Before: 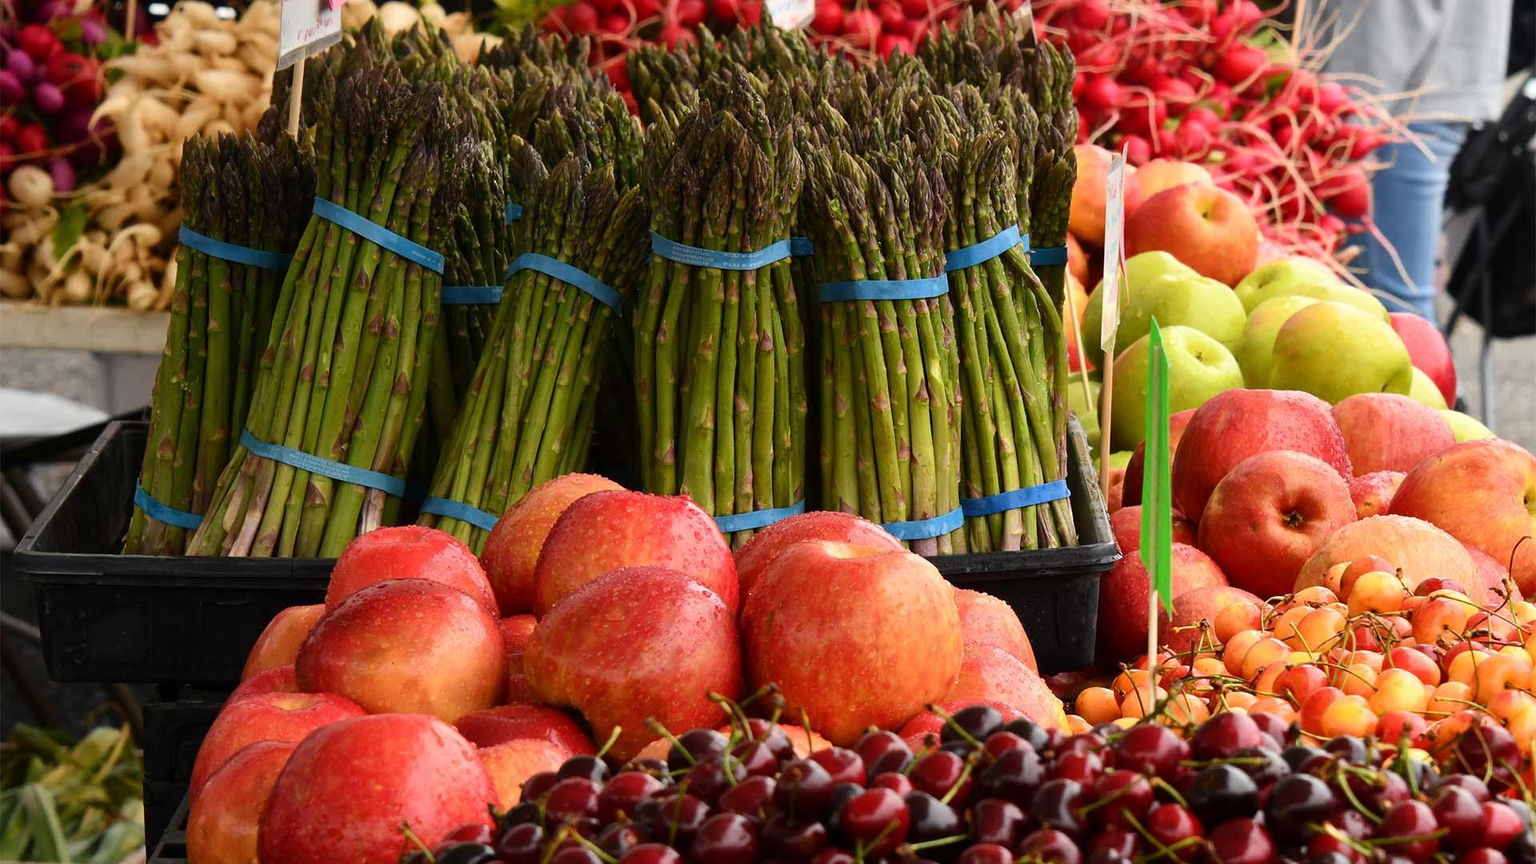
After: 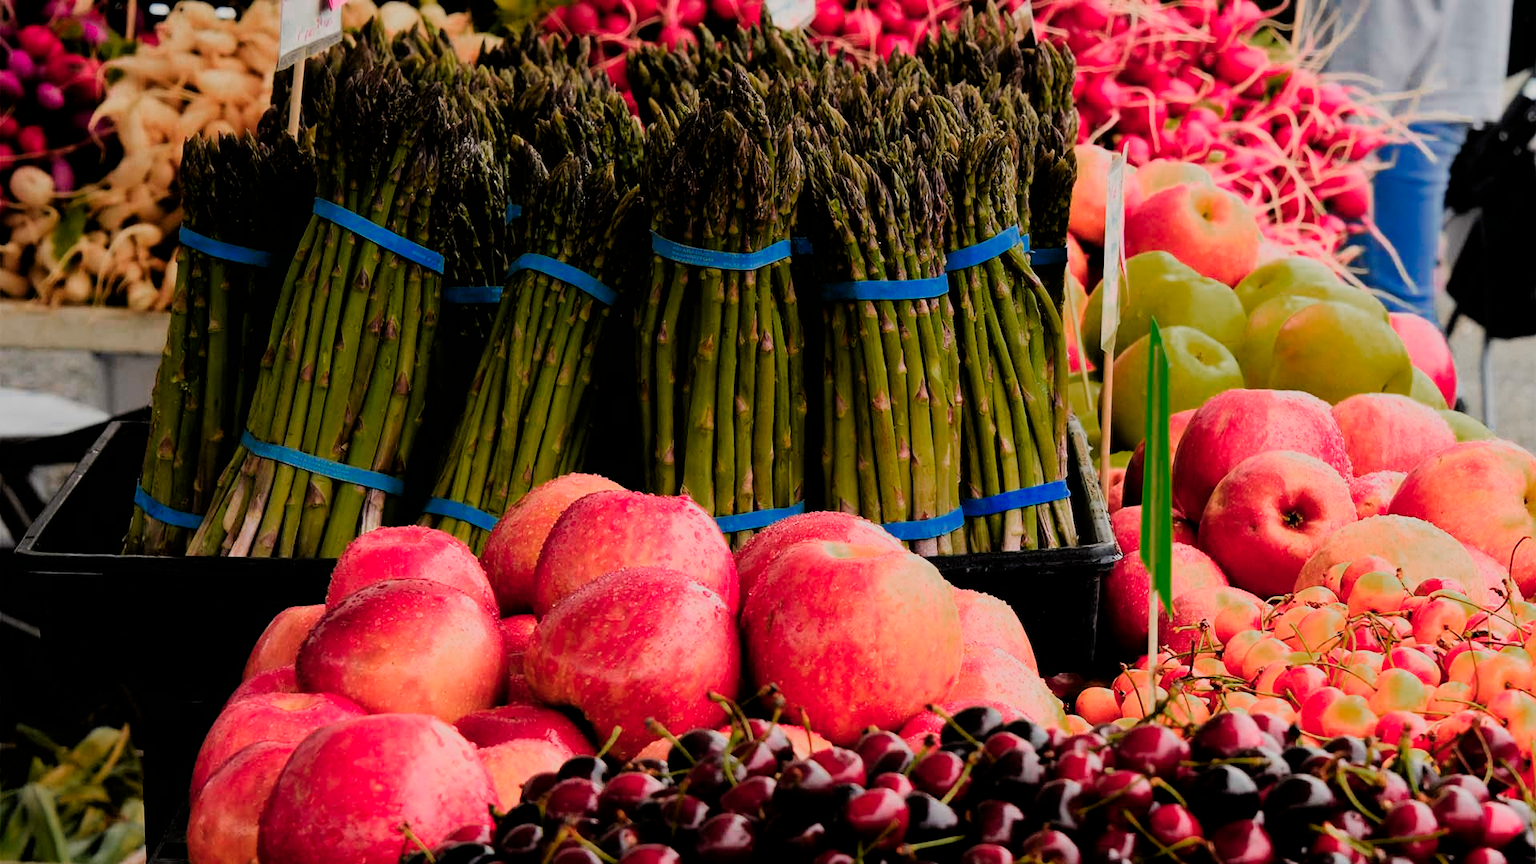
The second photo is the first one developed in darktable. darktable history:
color zones: curves: ch0 [(0, 0.553) (0.123, 0.58) (0.23, 0.419) (0.468, 0.155) (0.605, 0.132) (0.723, 0.063) (0.833, 0.172) (0.921, 0.468)]; ch1 [(0.025, 0.645) (0.229, 0.584) (0.326, 0.551) (0.537, 0.446) (0.599, 0.911) (0.708, 1) (0.805, 0.944)]; ch2 [(0.086, 0.468) (0.254, 0.464) (0.638, 0.564) (0.702, 0.592) (0.768, 0.564)]
filmic rgb: black relative exposure -4.07 EV, white relative exposure 5.16 EV, hardness 2.05, contrast 1.171
